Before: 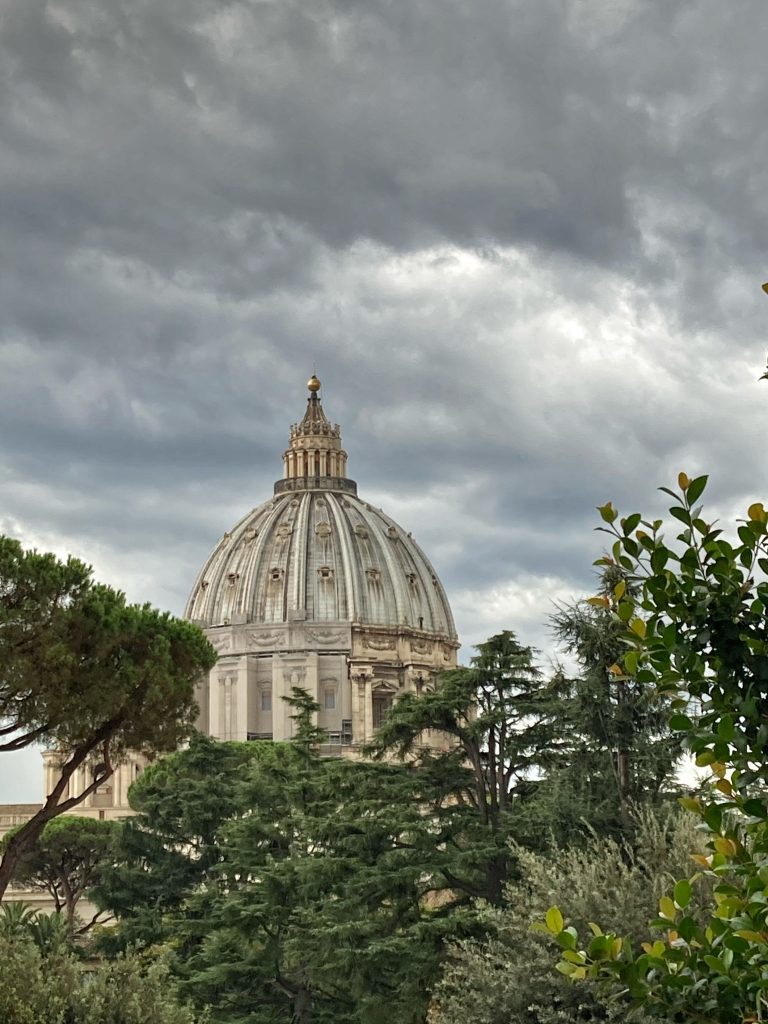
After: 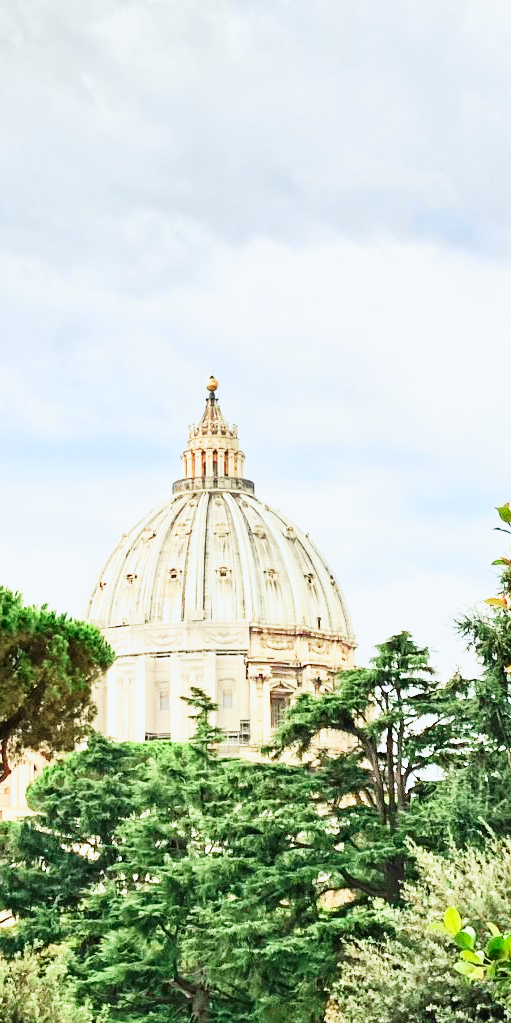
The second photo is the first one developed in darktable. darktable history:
tone curve: curves: ch0 [(0, 0.013) (0.104, 0.103) (0.258, 0.267) (0.448, 0.487) (0.709, 0.794) (0.886, 0.922) (0.994, 0.971)]; ch1 [(0, 0) (0.335, 0.298) (0.446, 0.413) (0.488, 0.484) (0.515, 0.508) (0.566, 0.593) (0.635, 0.661) (1, 1)]; ch2 [(0, 0) (0.314, 0.301) (0.437, 0.403) (0.502, 0.494) (0.528, 0.54) (0.557, 0.559) (0.612, 0.62) (0.715, 0.691) (1, 1)], color space Lab, independent channels, preserve colors none
base curve: curves: ch0 [(0, 0) (0.007, 0.004) (0.027, 0.03) (0.046, 0.07) (0.207, 0.54) (0.442, 0.872) (0.673, 0.972) (1, 1)], preserve colors none
crop and rotate: left 13.37%, right 19.988%
exposure: black level correction -0.001, exposure 0.543 EV, compensate highlight preservation false
